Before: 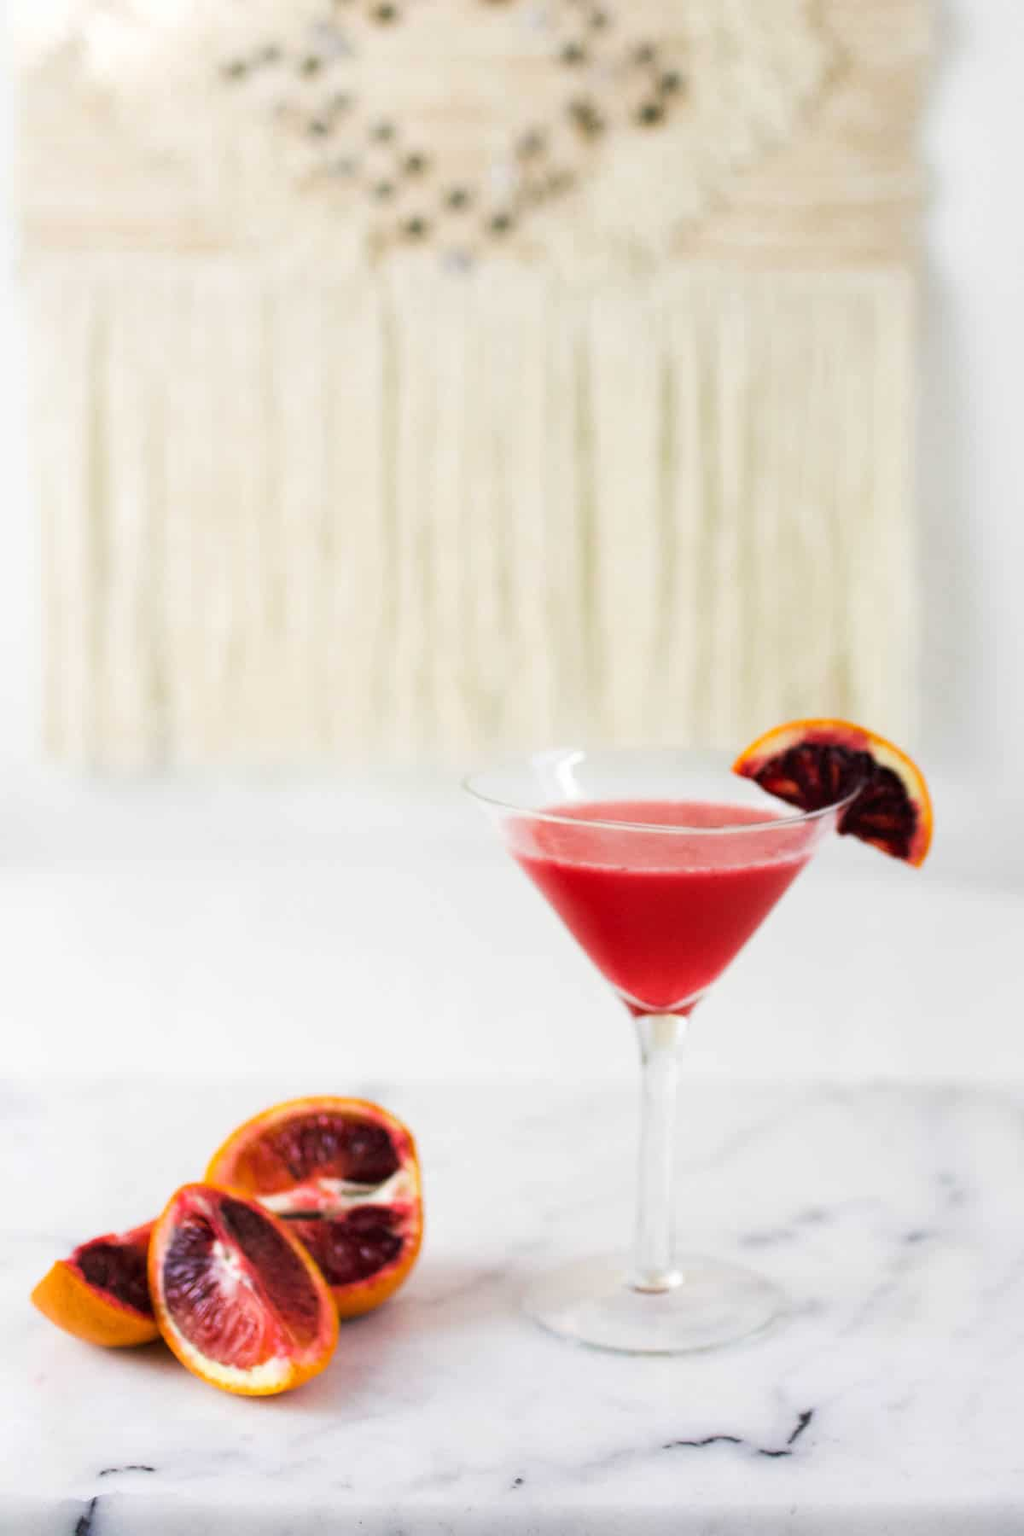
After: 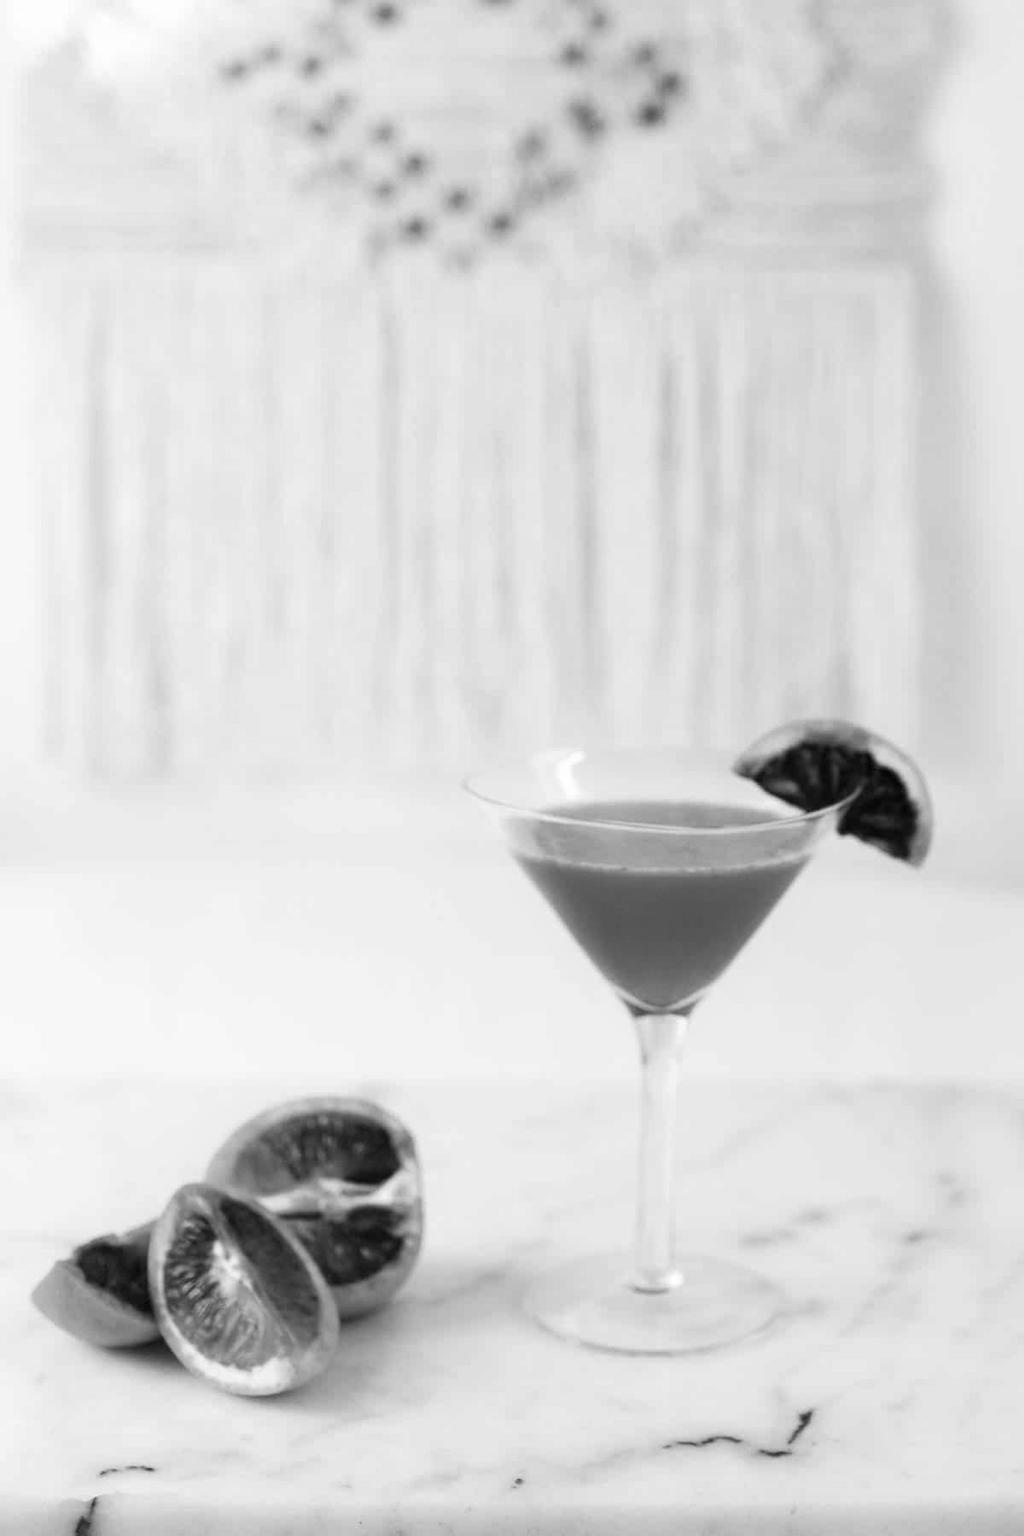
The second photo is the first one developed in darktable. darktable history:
color balance rgb: linear chroma grading › shadows 19.44%, linear chroma grading › highlights 3.42%, linear chroma grading › mid-tones 10.16%
monochrome: on, module defaults
